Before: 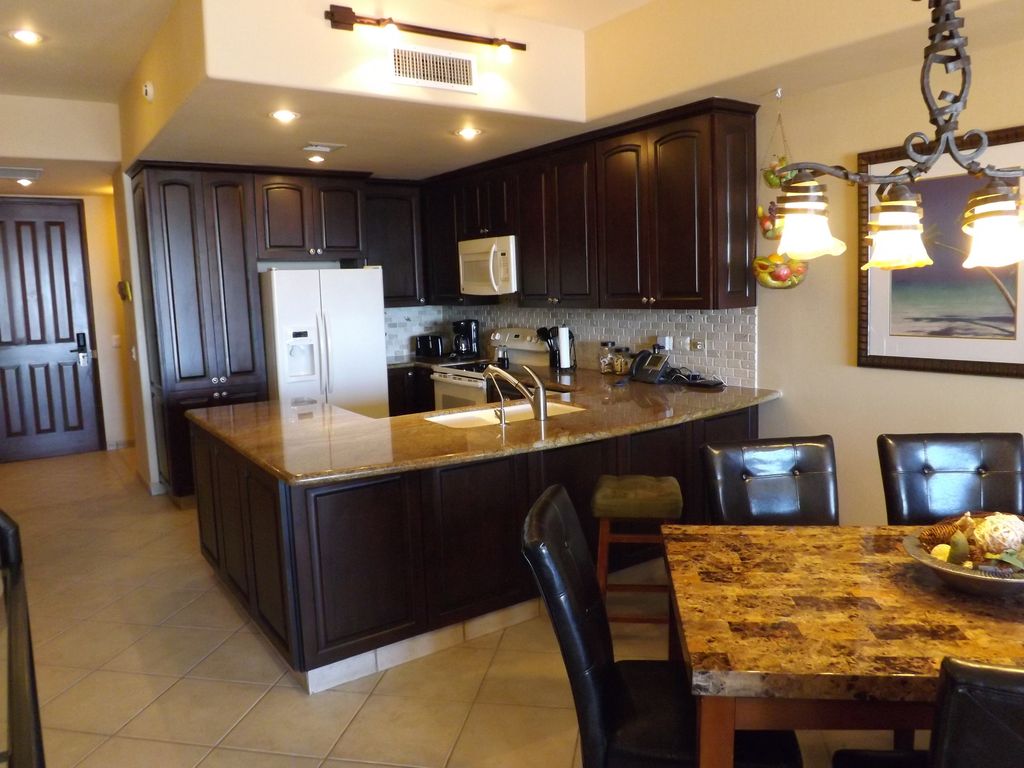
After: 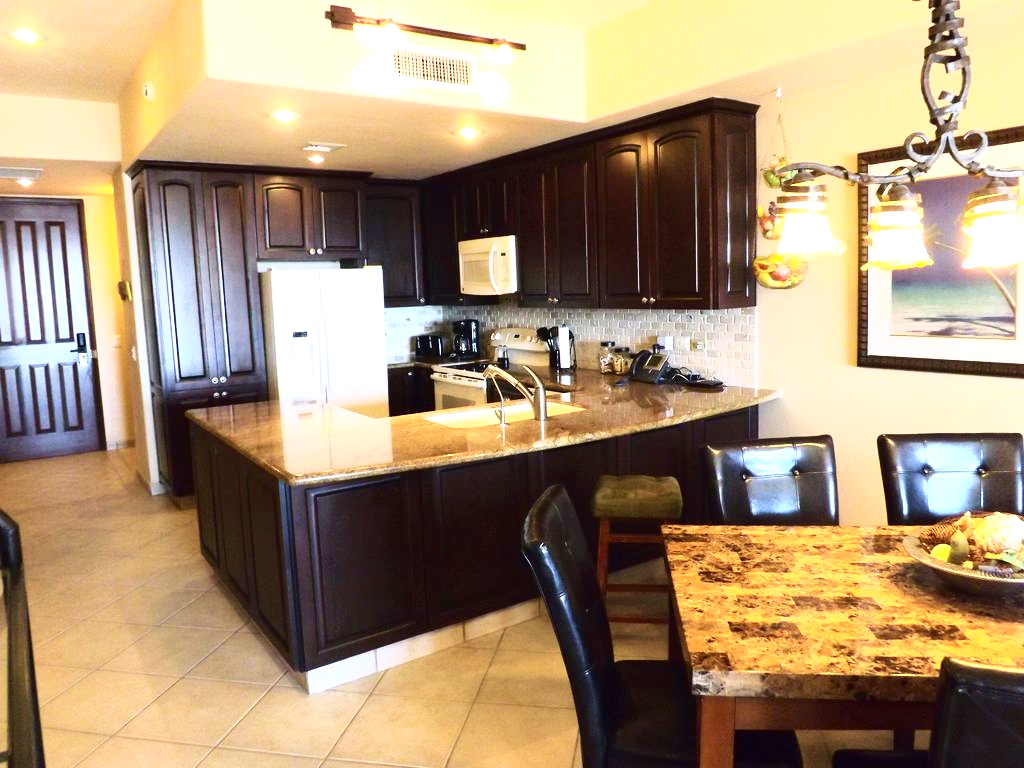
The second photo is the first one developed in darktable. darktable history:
tone curve: curves: ch0 [(0, 0) (0.003, 0.003) (0.011, 0.009) (0.025, 0.022) (0.044, 0.037) (0.069, 0.051) (0.1, 0.079) (0.136, 0.114) (0.177, 0.152) (0.224, 0.212) (0.277, 0.281) (0.335, 0.358) (0.399, 0.459) (0.468, 0.573) (0.543, 0.684) (0.623, 0.779) (0.709, 0.866) (0.801, 0.949) (0.898, 0.98) (1, 1)], color space Lab, independent channels, preserve colors none
base curve: preserve colors none
velvia: on, module defaults
contrast brightness saturation: contrast 0.031, brightness -0.038
exposure: black level correction 0, exposure 0.9 EV, compensate exposure bias true, compensate highlight preservation false
